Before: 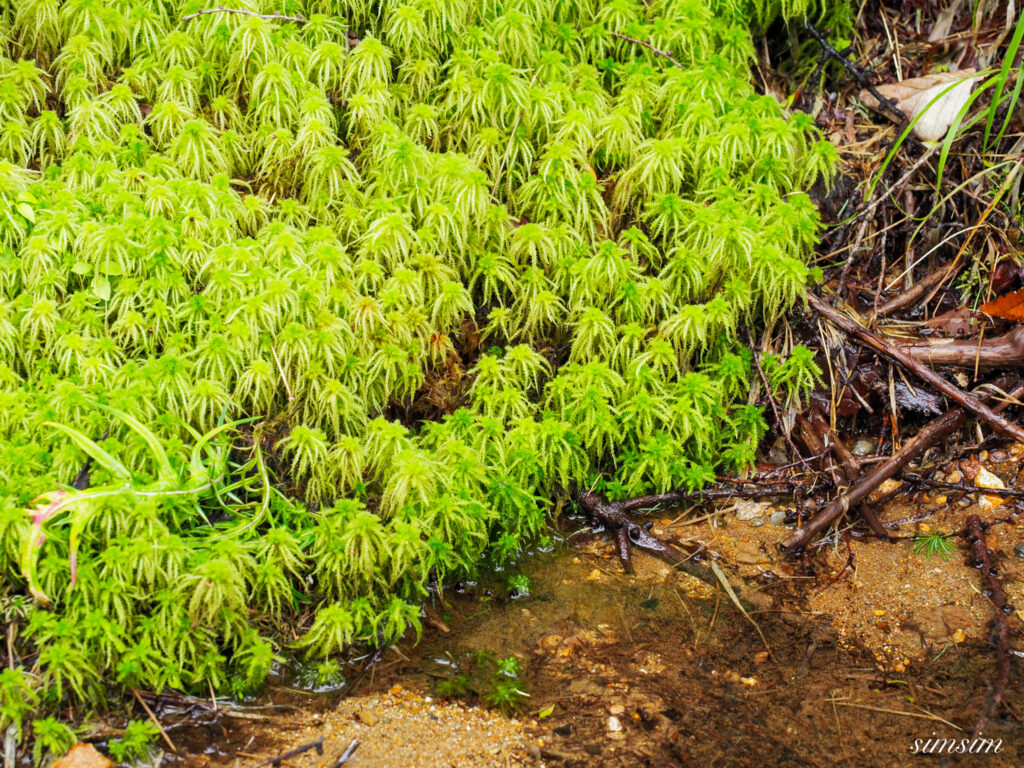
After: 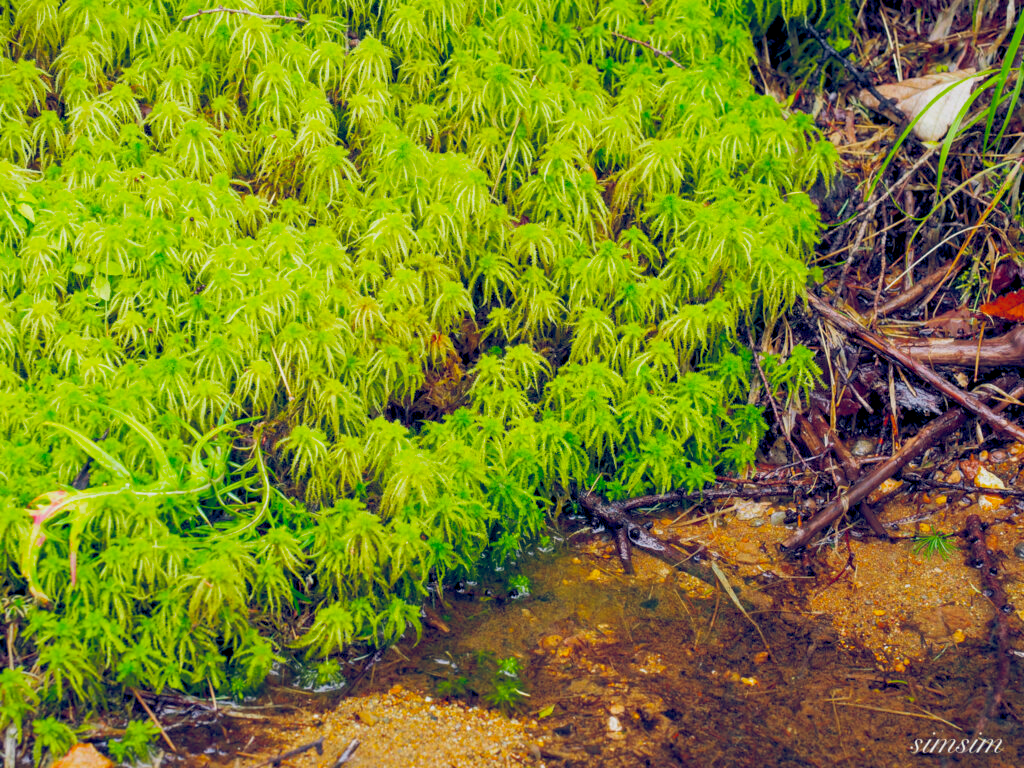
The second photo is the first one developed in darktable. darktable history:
color balance rgb: shadows lift › chroma 2.021%, shadows lift › hue 217.21°, global offset › luminance -0.283%, global offset › chroma 0.318%, global offset › hue 260.43°, perceptual saturation grading › global saturation 29.998%, contrast -10.496%
